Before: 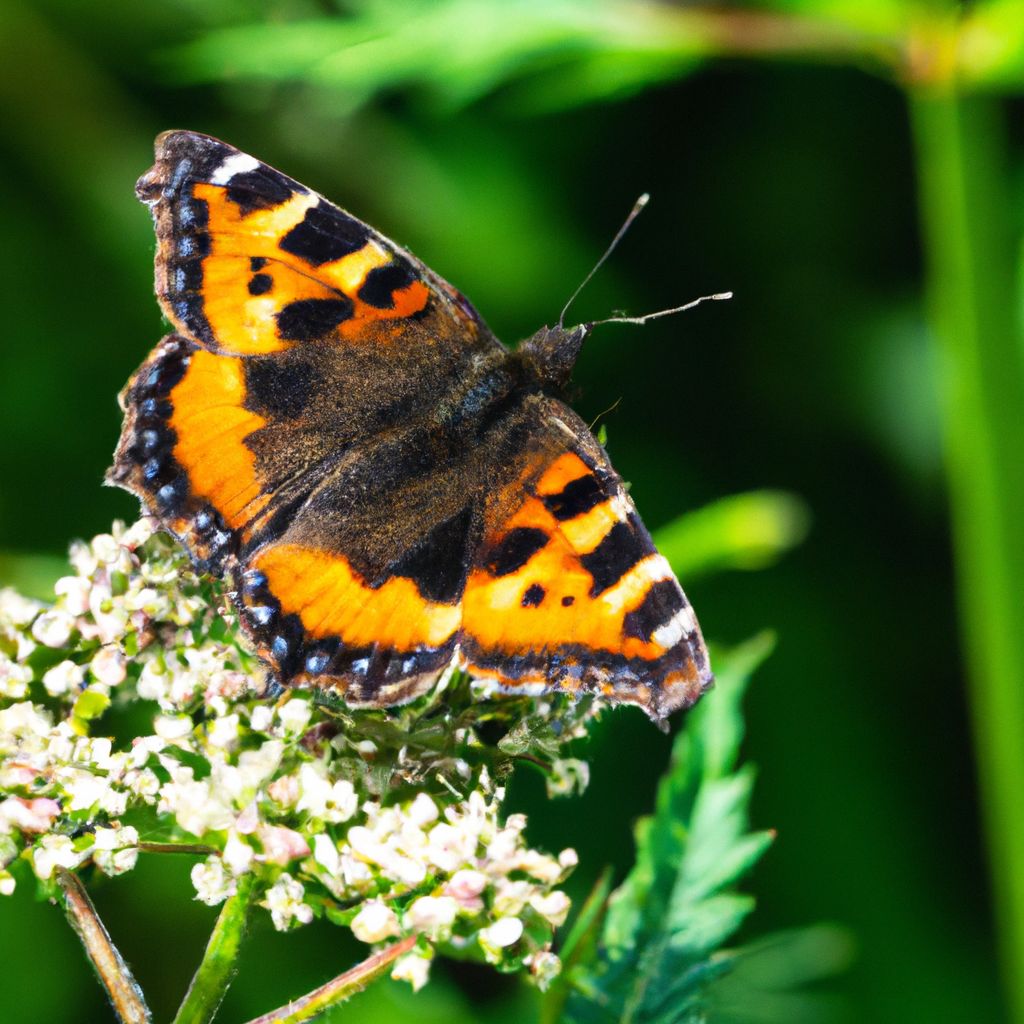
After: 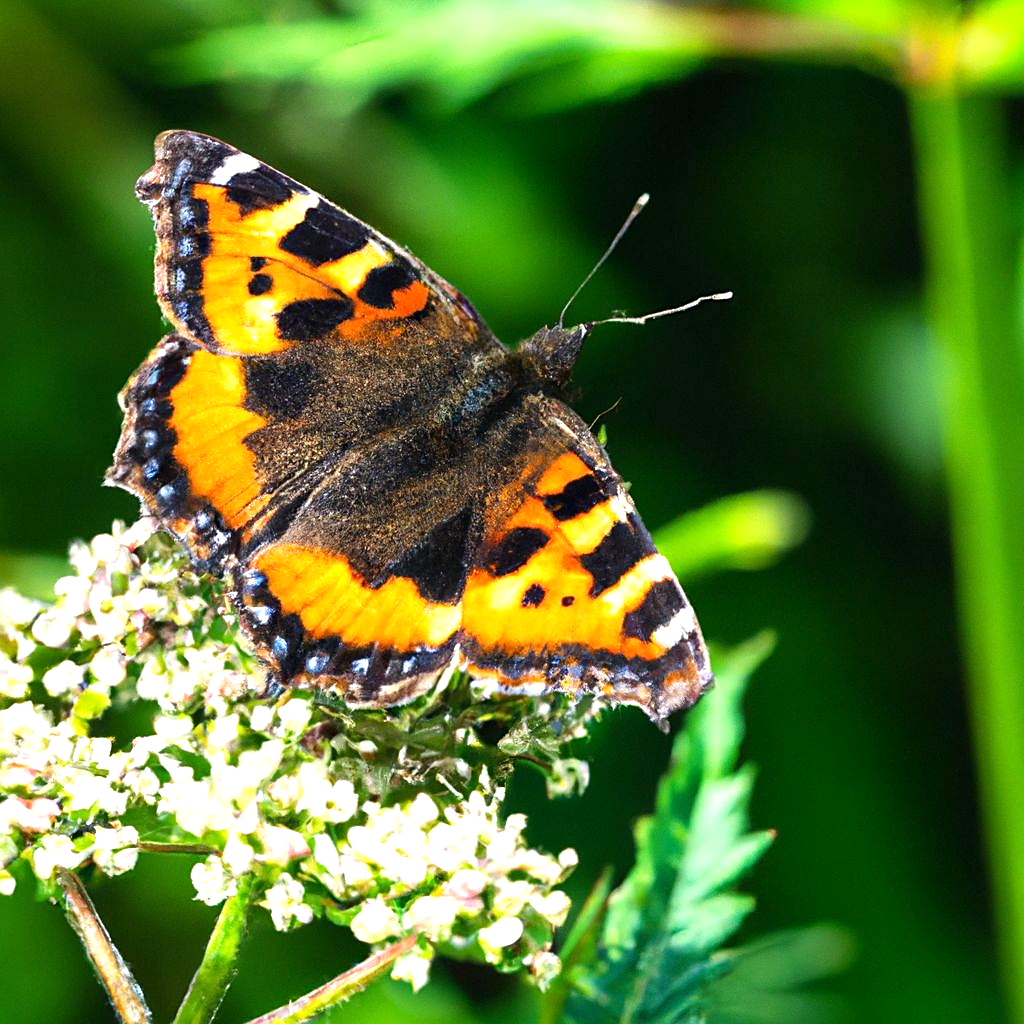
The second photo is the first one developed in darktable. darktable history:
exposure: black level correction 0.001, exposure 0.499 EV, compensate highlight preservation false
sharpen: on, module defaults
